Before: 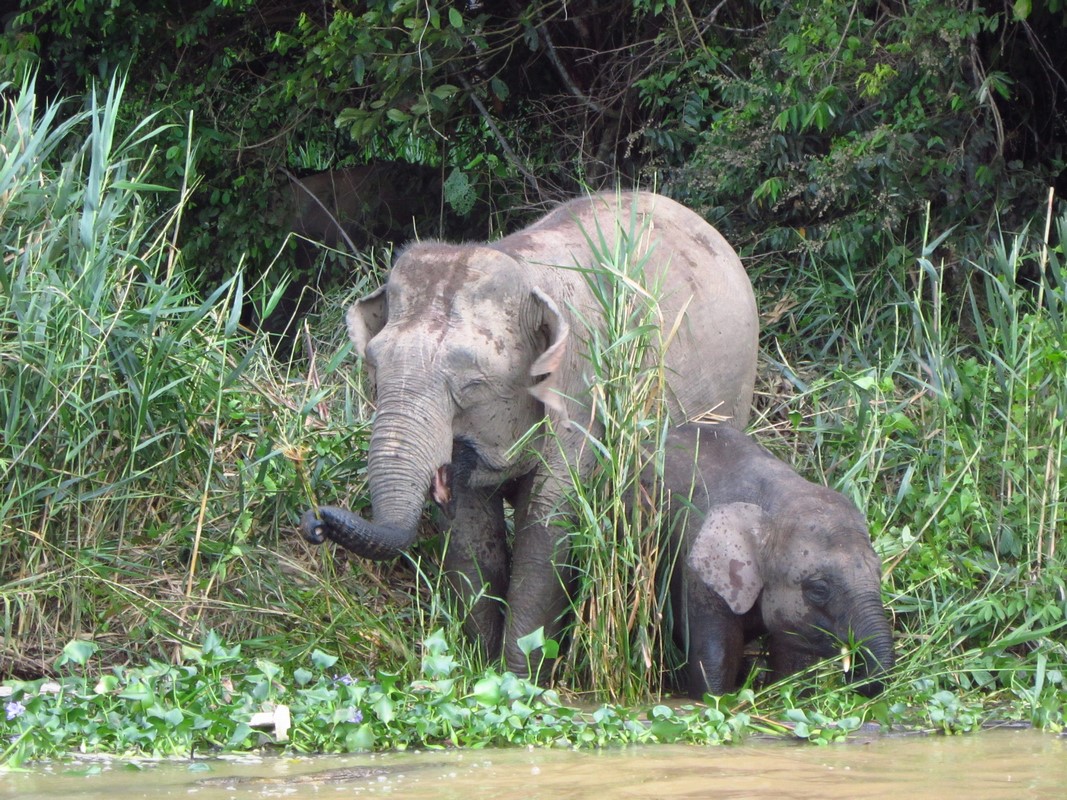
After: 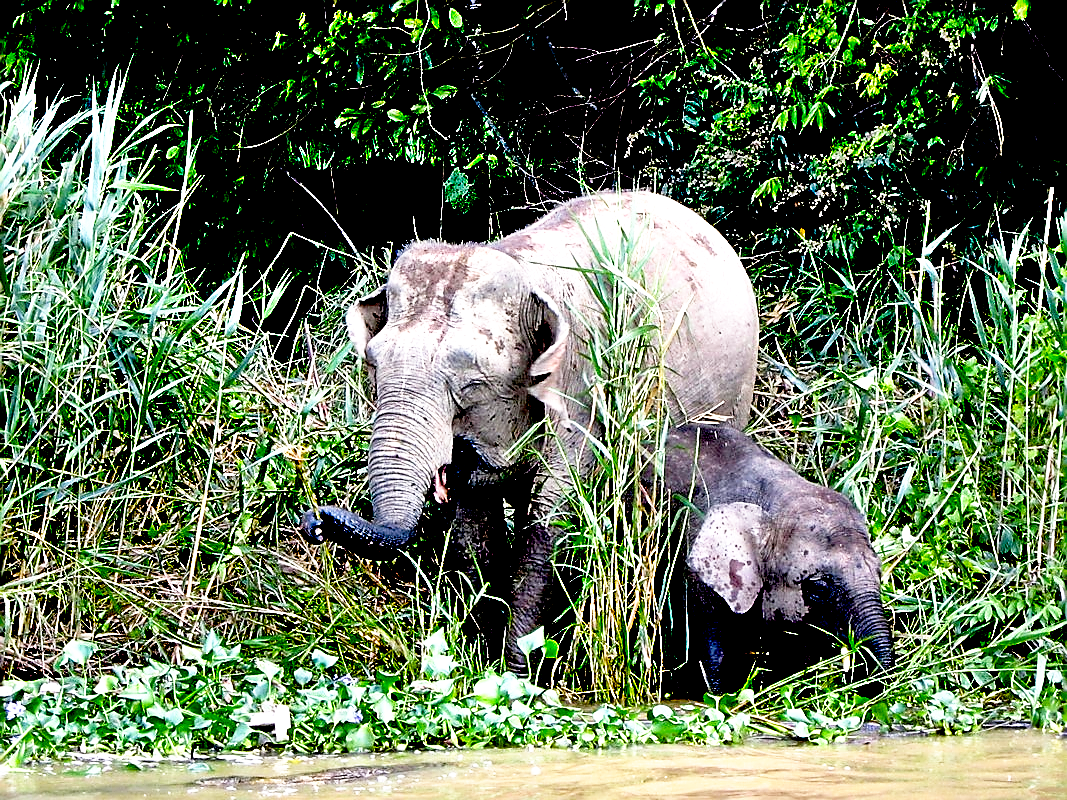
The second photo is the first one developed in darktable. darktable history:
sharpen: radius 1.392, amount 1.267, threshold 0.835
exposure: black level correction 0.099, exposure -0.094 EV, compensate highlight preservation false
contrast equalizer: y [[0.6 ×6], [0.55 ×6], [0 ×6], [0 ×6], [0 ×6]]
base curve: curves: ch0 [(0, 0) (0.688, 0.865) (1, 1)], preserve colors none
